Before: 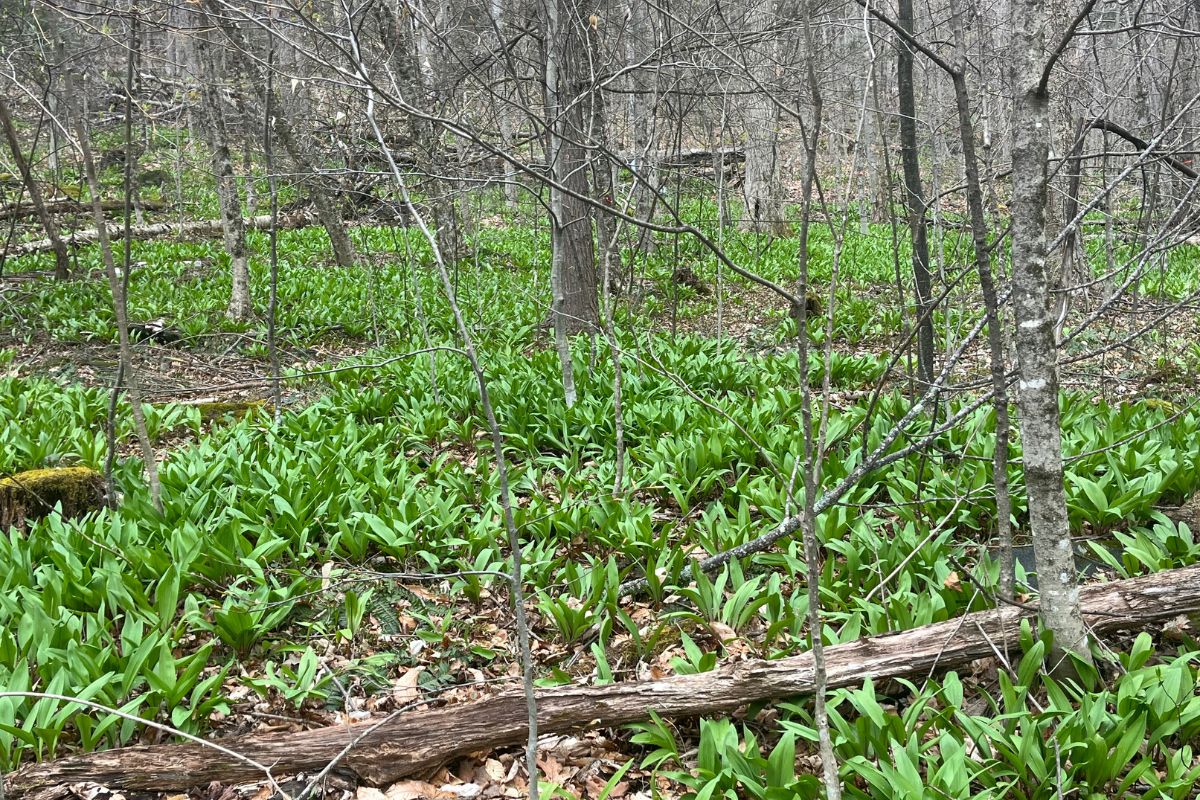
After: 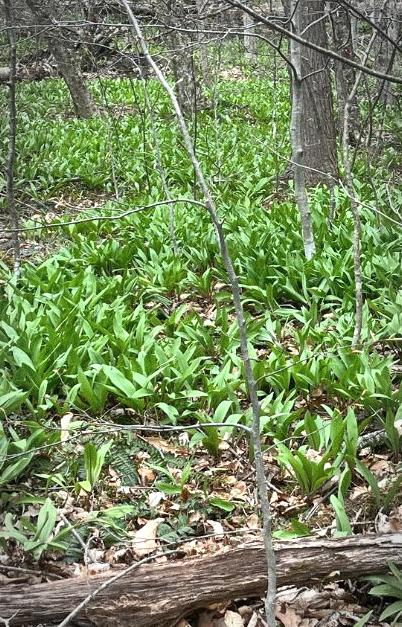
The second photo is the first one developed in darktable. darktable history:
grain: coarseness 0.09 ISO
exposure: black level correction 0, exposure 0.3 EV, compensate highlight preservation false
crop and rotate: left 21.77%, top 18.528%, right 44.676%, bottom 2.997%
vignetting: automatic ratio true
color zones: curves: ch0 [(0, 0.613) (0.01, 0.613) (0.245, 0.448) (0.498, 0.529) (0.642, 0.665) (0.879, 0.777) (0.99, 0.613)]; ch1 [(0, 0) (0.143, 0) (0.286, 0) (0.429, 0) (0.571, 0) (0.714, 0) (0.857, 0)], mix -93.41%
